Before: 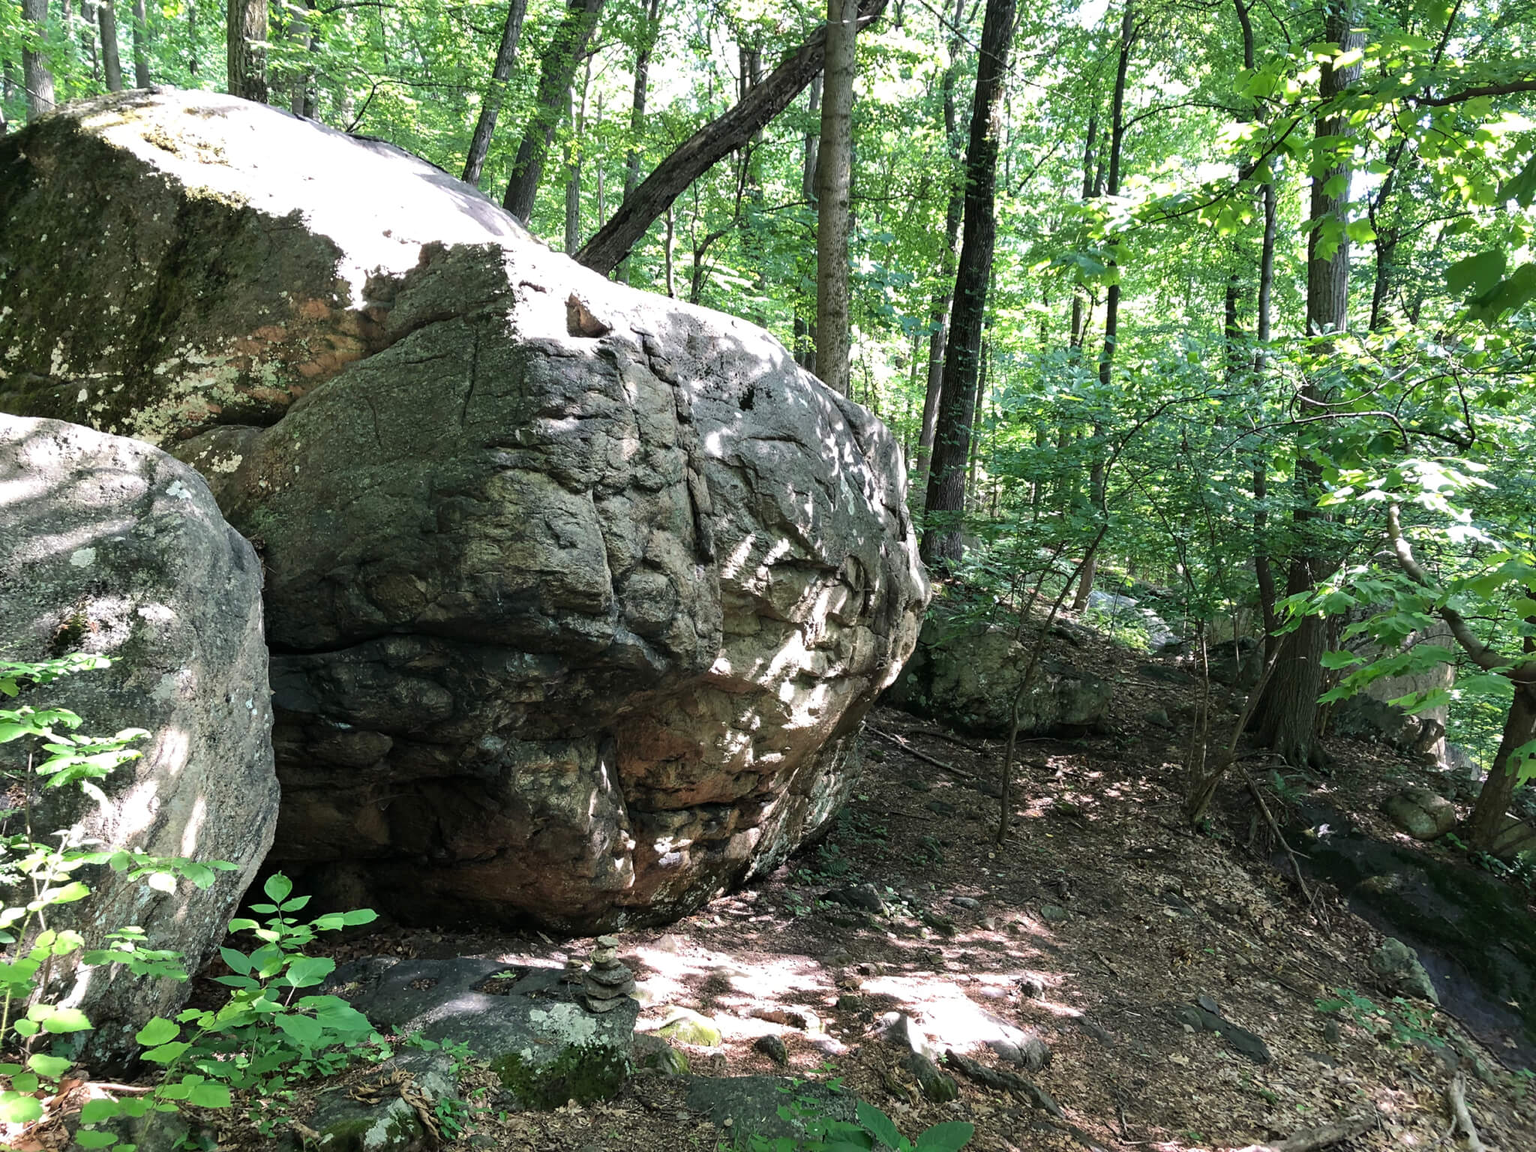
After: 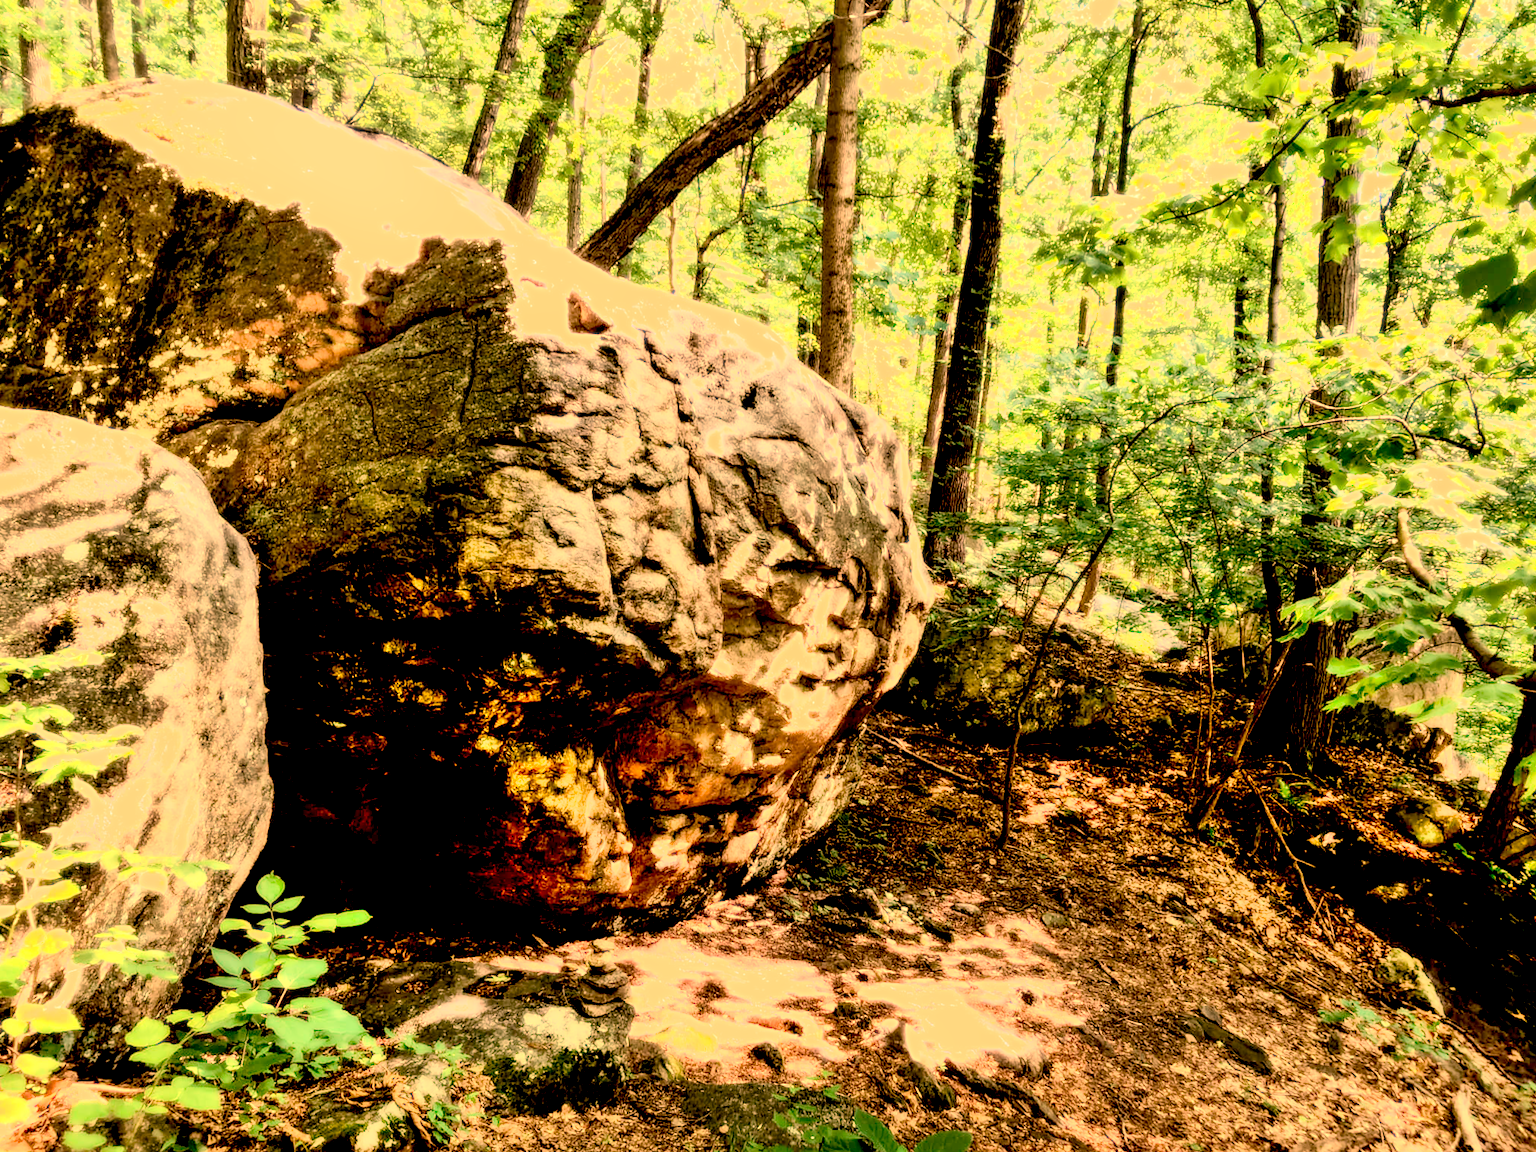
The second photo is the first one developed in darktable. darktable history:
exposure: black level correction 0.031, exposure 0.304 EV, compensate highlight preservation false
shadows and highlights: highlights color adjustment 0%, soften with gaussian
local contrast: on, module defaults
crop and rotate: angle -0.5°
white balance: red 1.467, blue 0.684
contrast equalizer: octaves 7, y [[0.5, 0.502, 0.506, 0.511, 0.52, 0.537], [0.5 ×6], [0.505, 0.509, 0.518, 0.534, 0.553, 0.561], [0 ×6], [0 ×6]]
bloom: size 0%, threshold 54.82%, strength 8.31%
